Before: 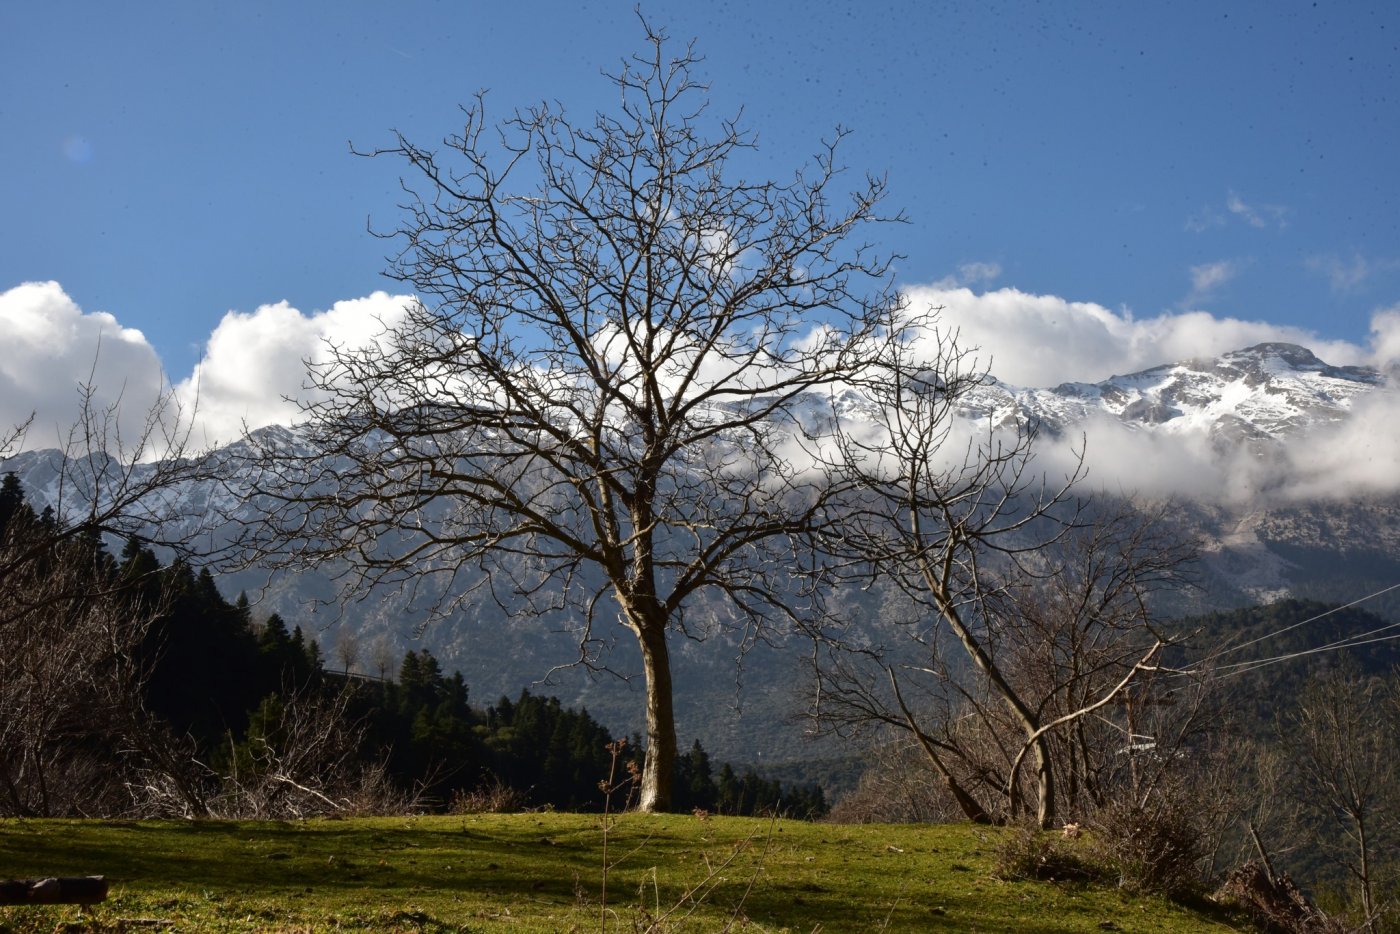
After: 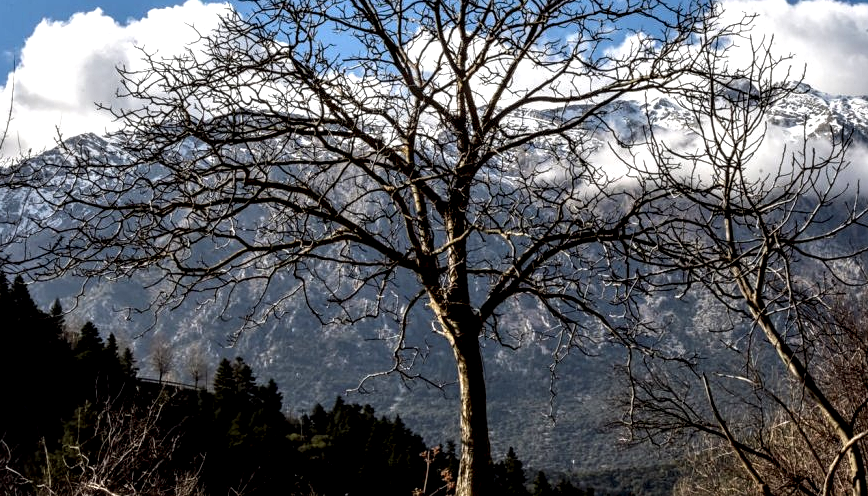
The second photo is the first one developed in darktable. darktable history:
color balance: lift [1, 1, 0.999, 1.001], gamma [1, 1.003, 1.005, 0.995], gain [1, 0.992, 0.988, 1.012], contrast 5%, output saturation 110%
sharpen: amount 0.2
crop: left 13.312%, top 31.28%, right 24.627%, bottom 15.582%
local contrast: highlights 19%, detail 186%
